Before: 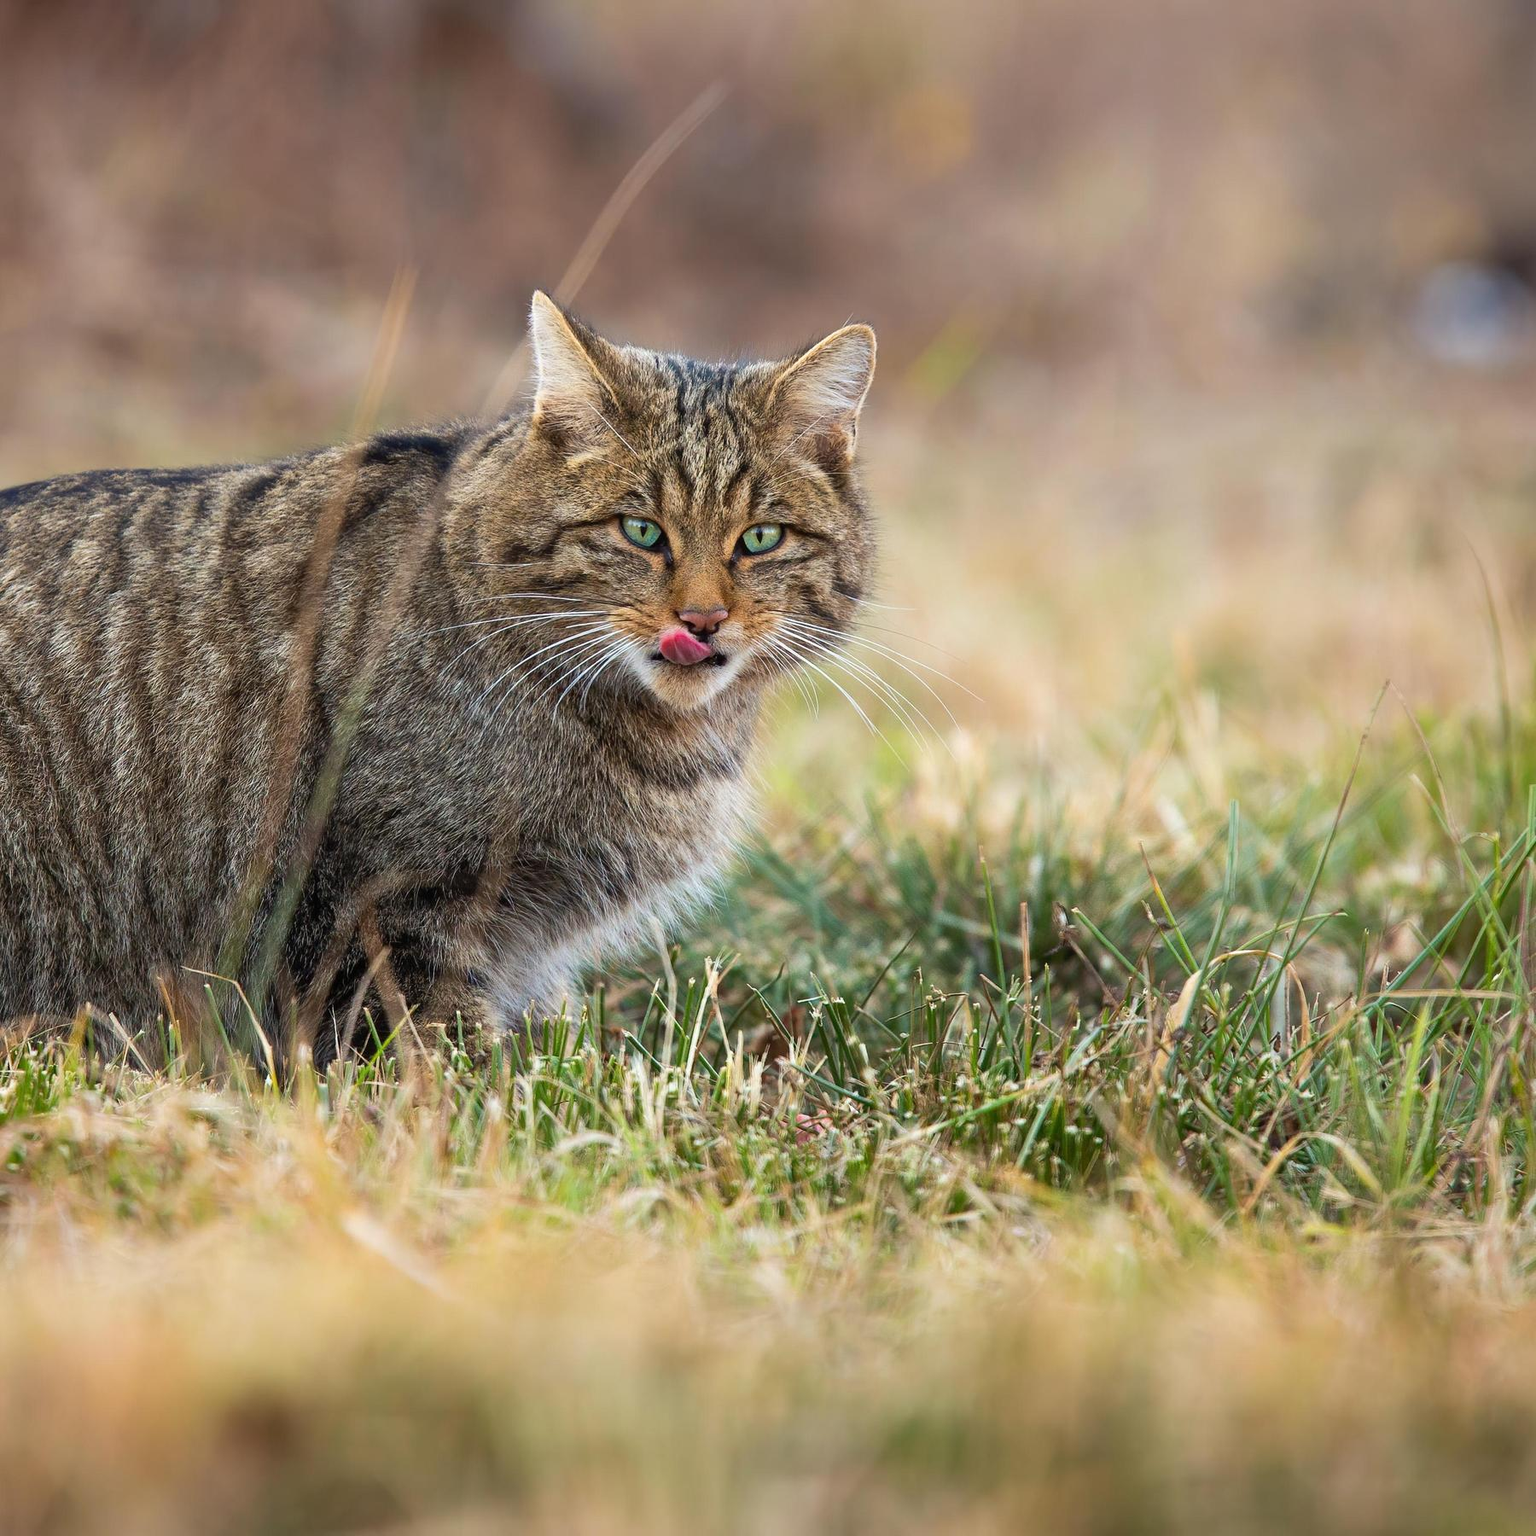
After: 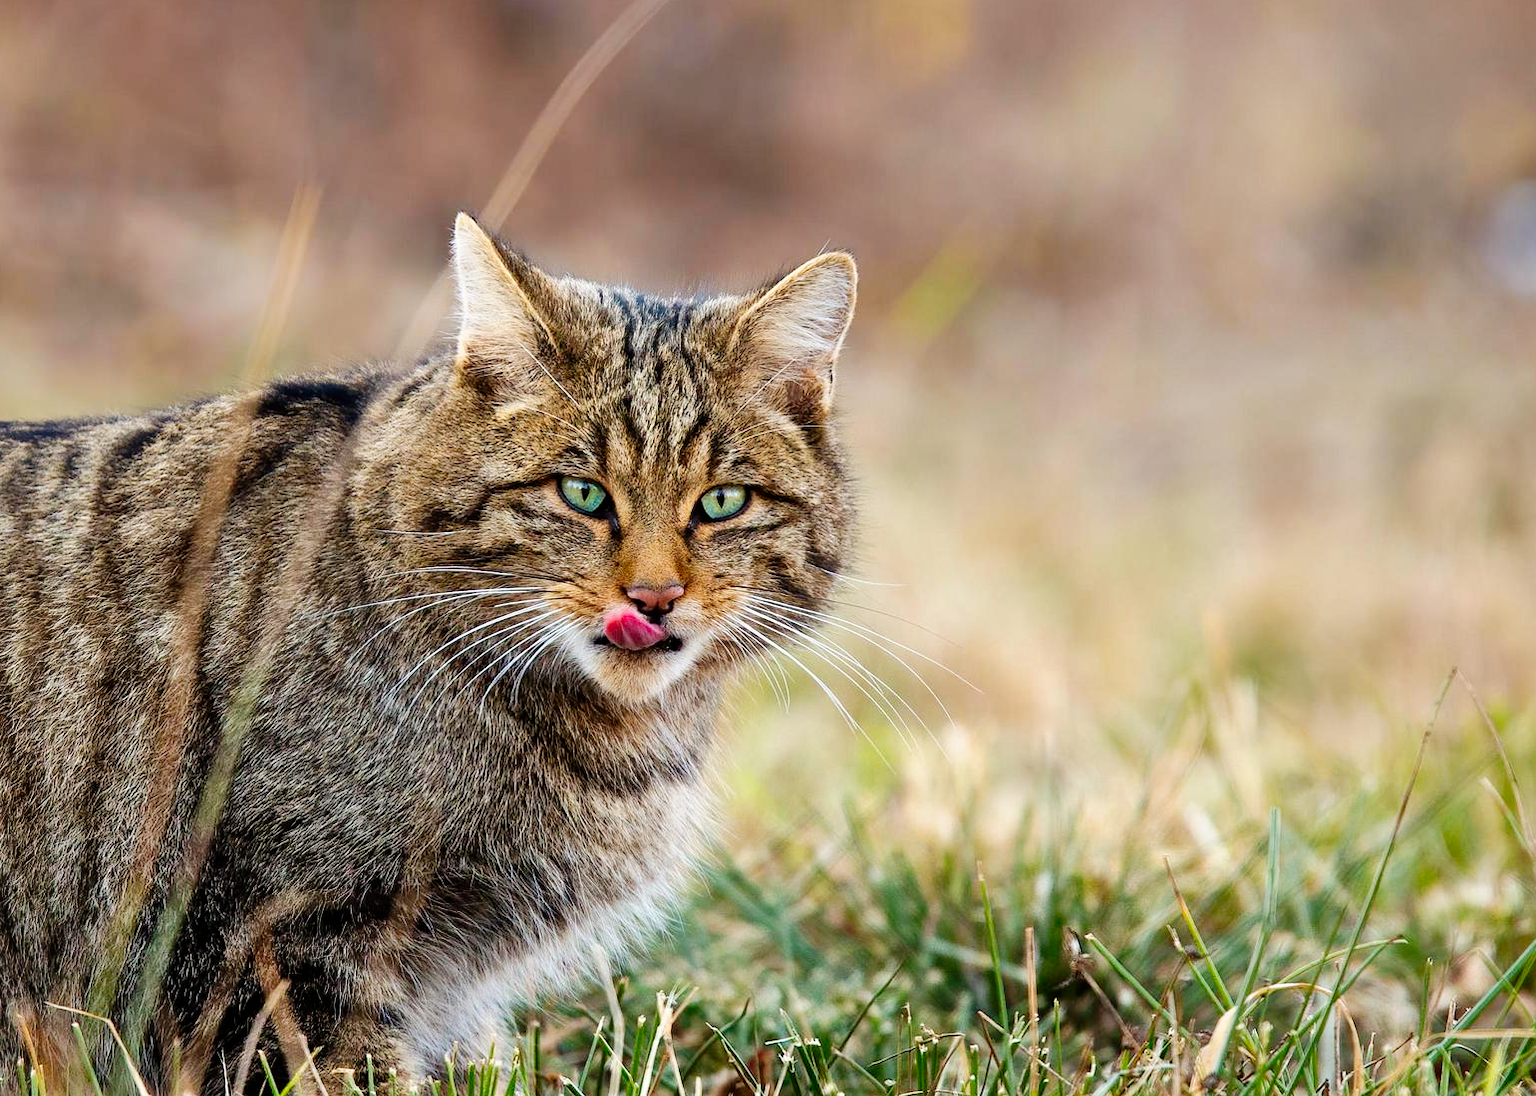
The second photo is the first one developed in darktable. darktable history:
shadows and highlights: shadows 60.99, soften with gaussian
crop and rotate: left 9.288%, top 7.11%, right 5.052%, bottom 31.745%
tone curve: curves: ch0 [(0, 0) (0.003, 0) (0.011, 0.001) (0.025, 0.003) (0.044, 0.005) (0.069, 0.012) (0.1, 0.023) (0.136, 0.039) (0.177, 0.088) (0.224, 0.15) (0.277, 0.239) (0.335, 0.334) (0.399, 0.43) (0.468, 0.526) (0.543, 0.621) (0.623, 0.711) (0.709, 0.791) (0.801, 0.87) (0.898, 0.949) (1, 1)], preserve colors none
